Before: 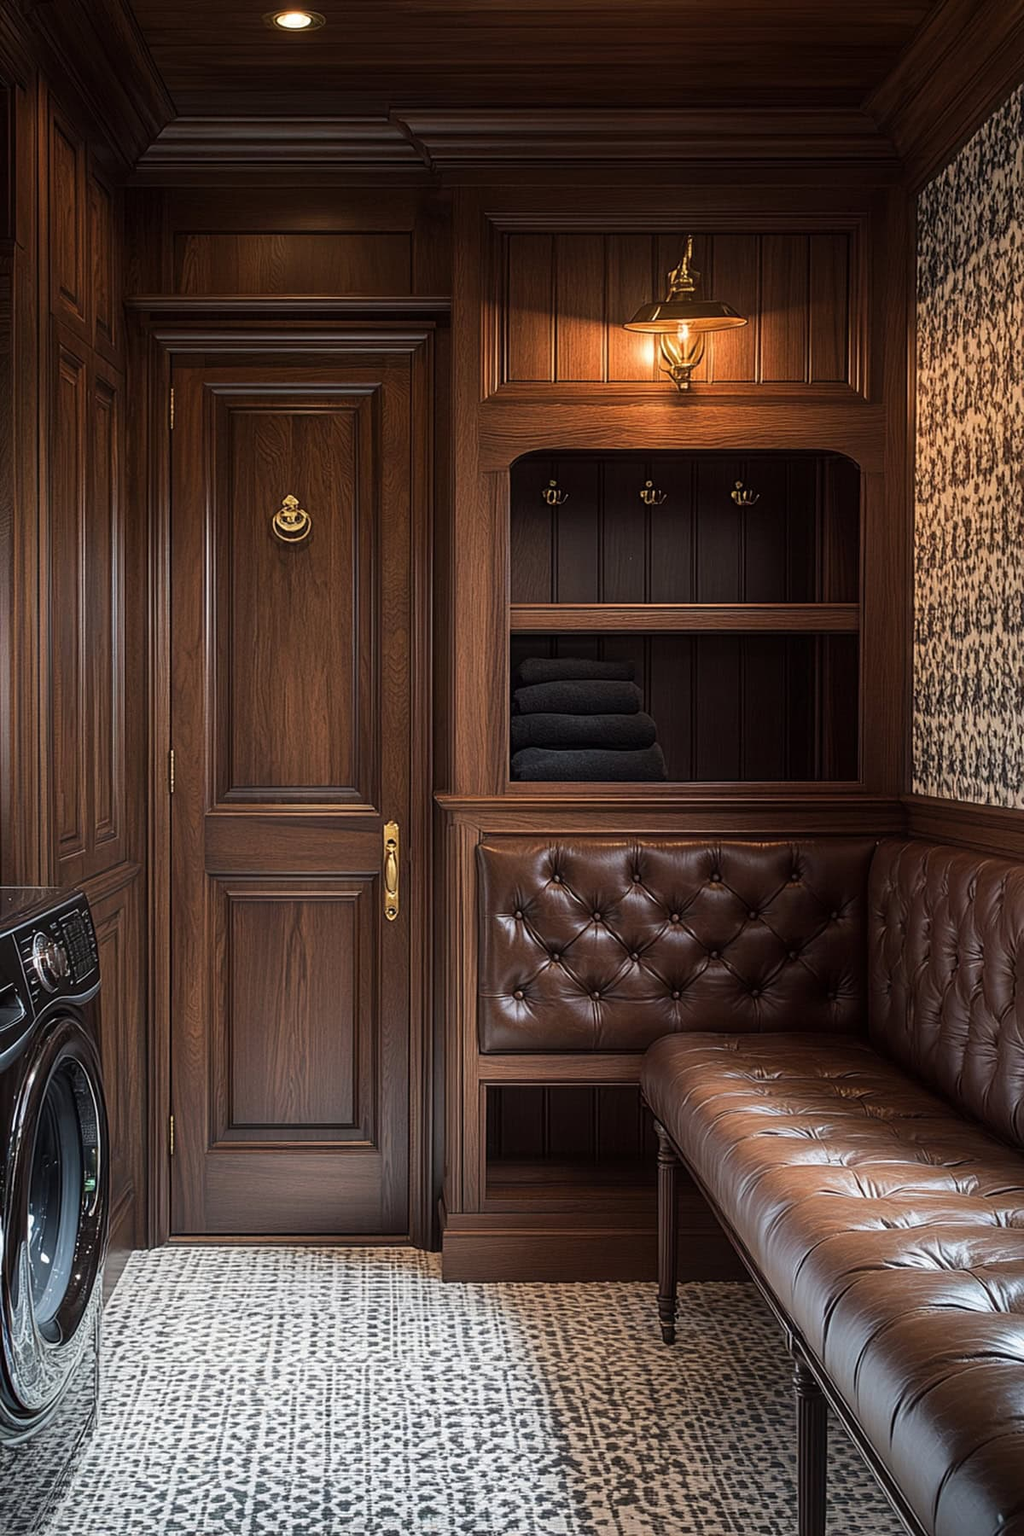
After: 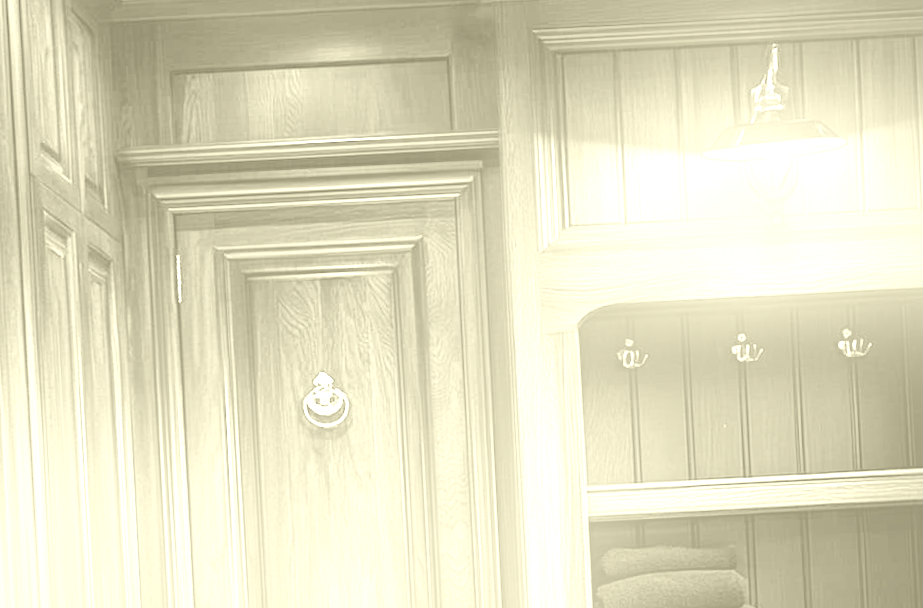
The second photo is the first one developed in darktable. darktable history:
colorize: hue 43.2°, saturation 40%, version 1
rotate and perspective: rotation -3°, crop left 0.031, crop right 0.968, crop top 0.07, crop bottom 0.93
bloom: on, module defaults
white balance: red 4.26, blue 1.802
crop: left 0.579%, top 7.627%, right 23.167%, bottom 54.275%
local contrast: mode bilateral grid, contrast 20, coarseness 50, detail 132%, midtone range 0.2
color balance rgb: linear chroma grading › global chroma 23.15%, perceptual saturation grading › global saturation 28.7%, perceptual saturation grading › mid-tones 12.04%, perceptual saturation grading › shadows 10.19%, global vibrance 22.22%
